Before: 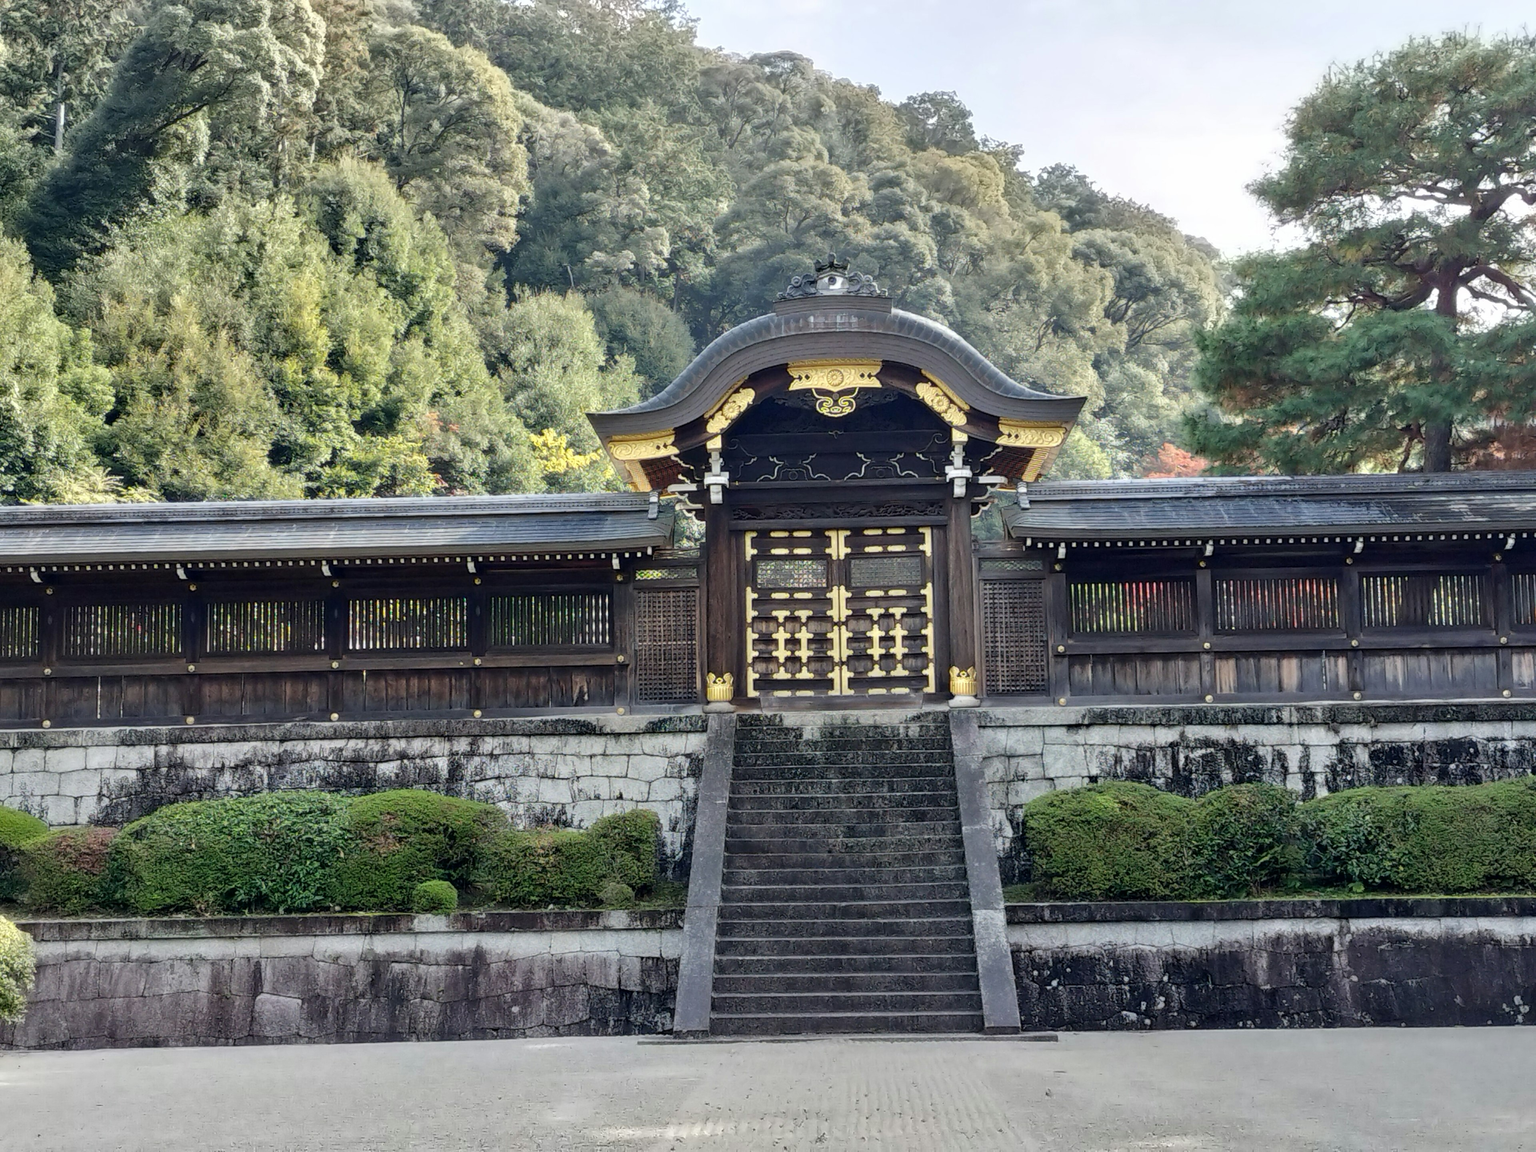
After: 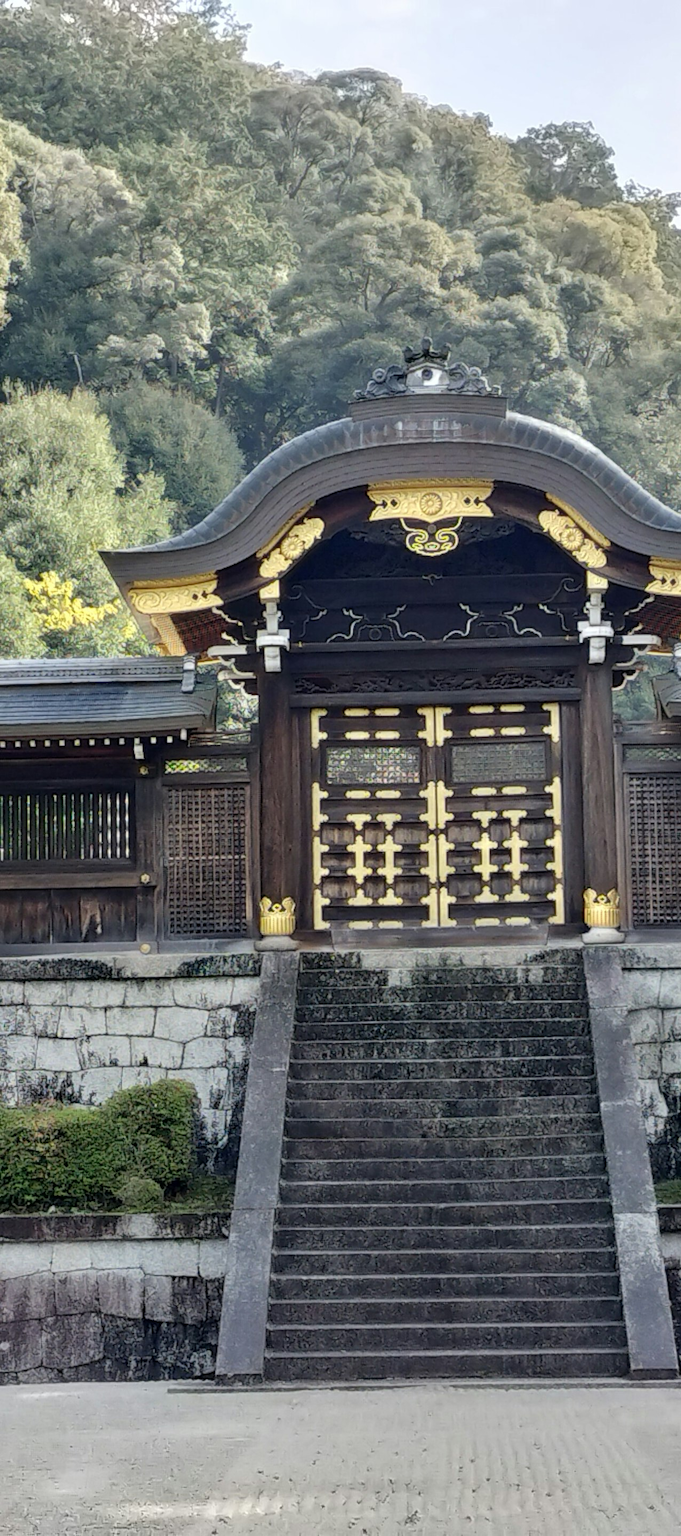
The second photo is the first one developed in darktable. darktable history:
crop: left 33.342%, right 33.351%
